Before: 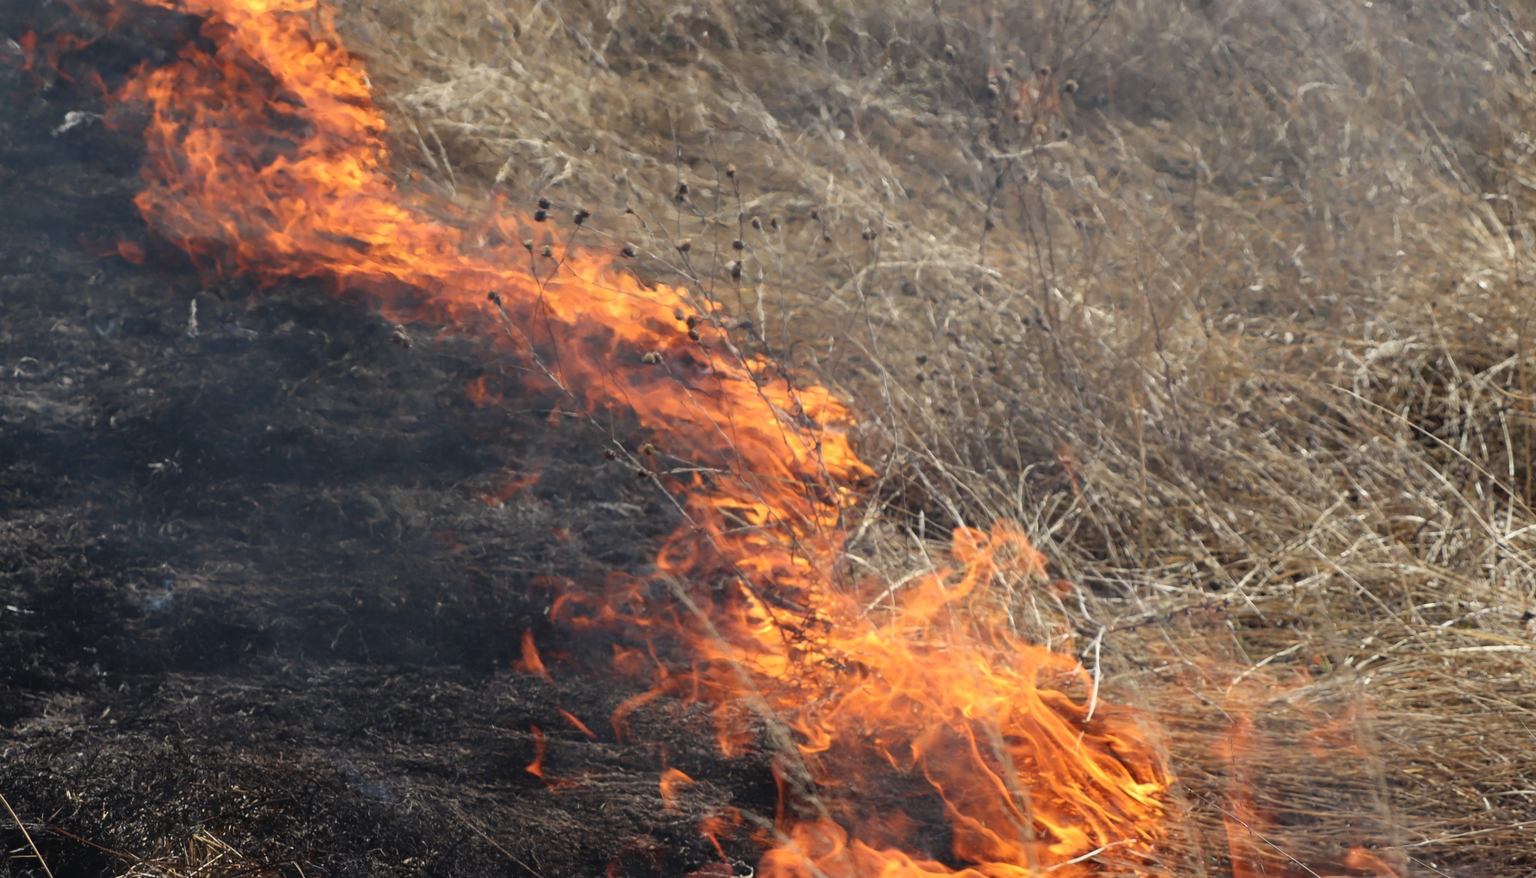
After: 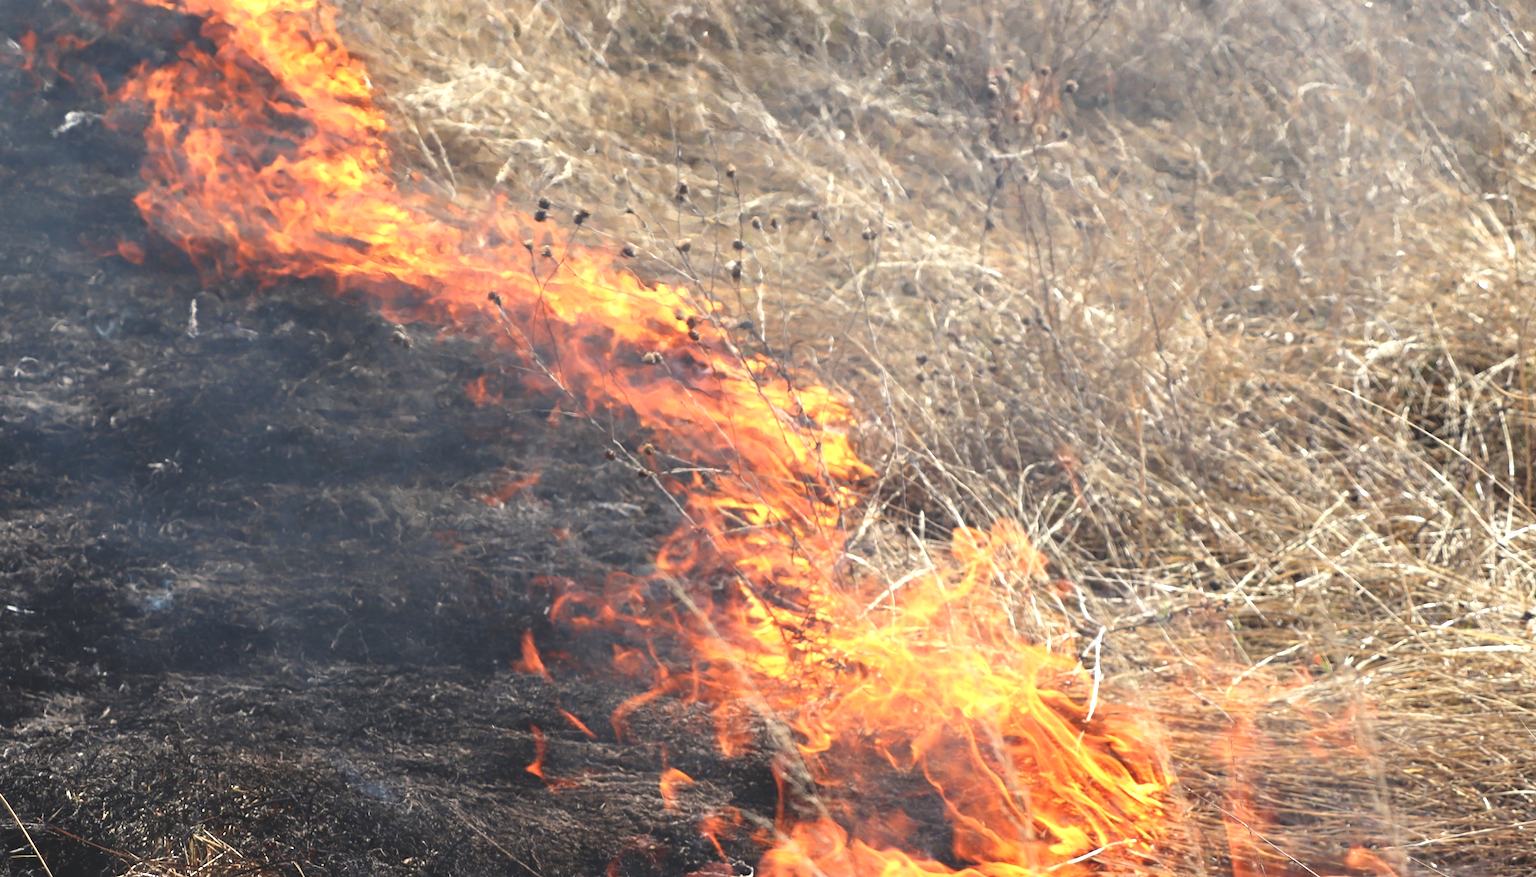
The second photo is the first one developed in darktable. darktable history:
white balance: emerald 1
exposure: black level correction -0.005, exposure 1.002 EV, compensate highlight preservation false
